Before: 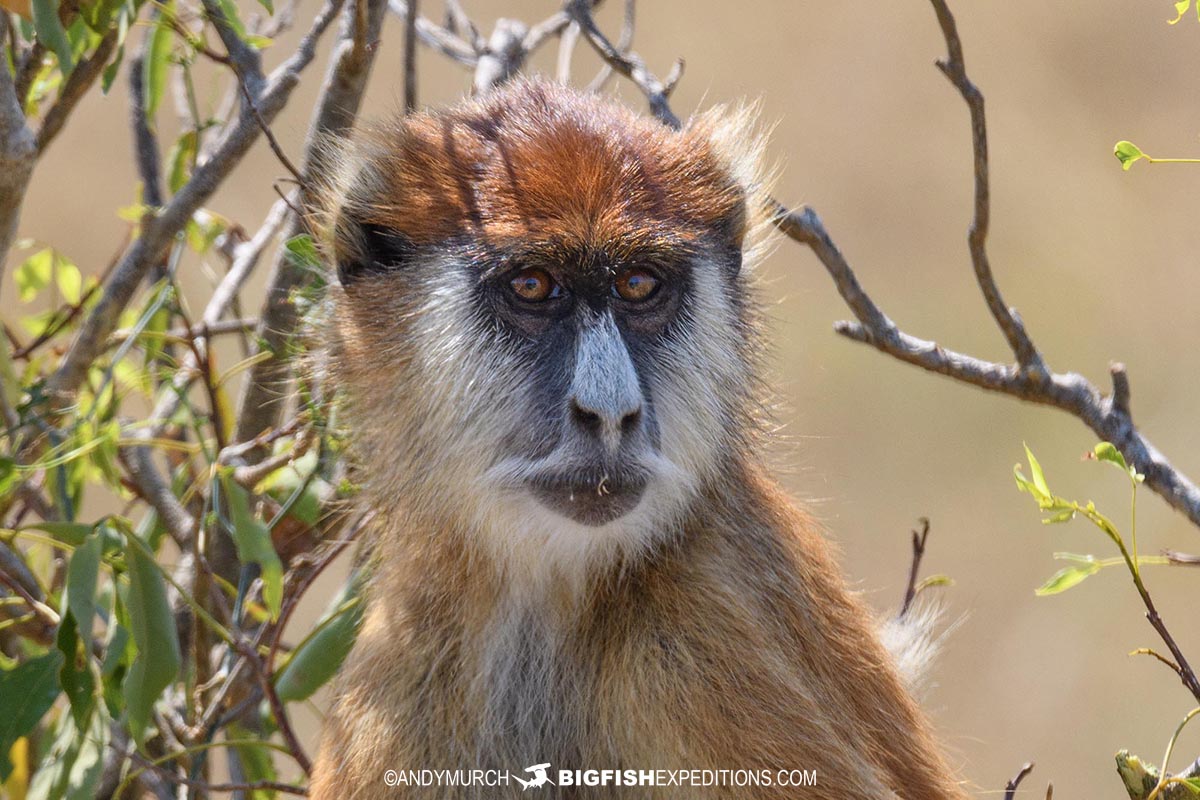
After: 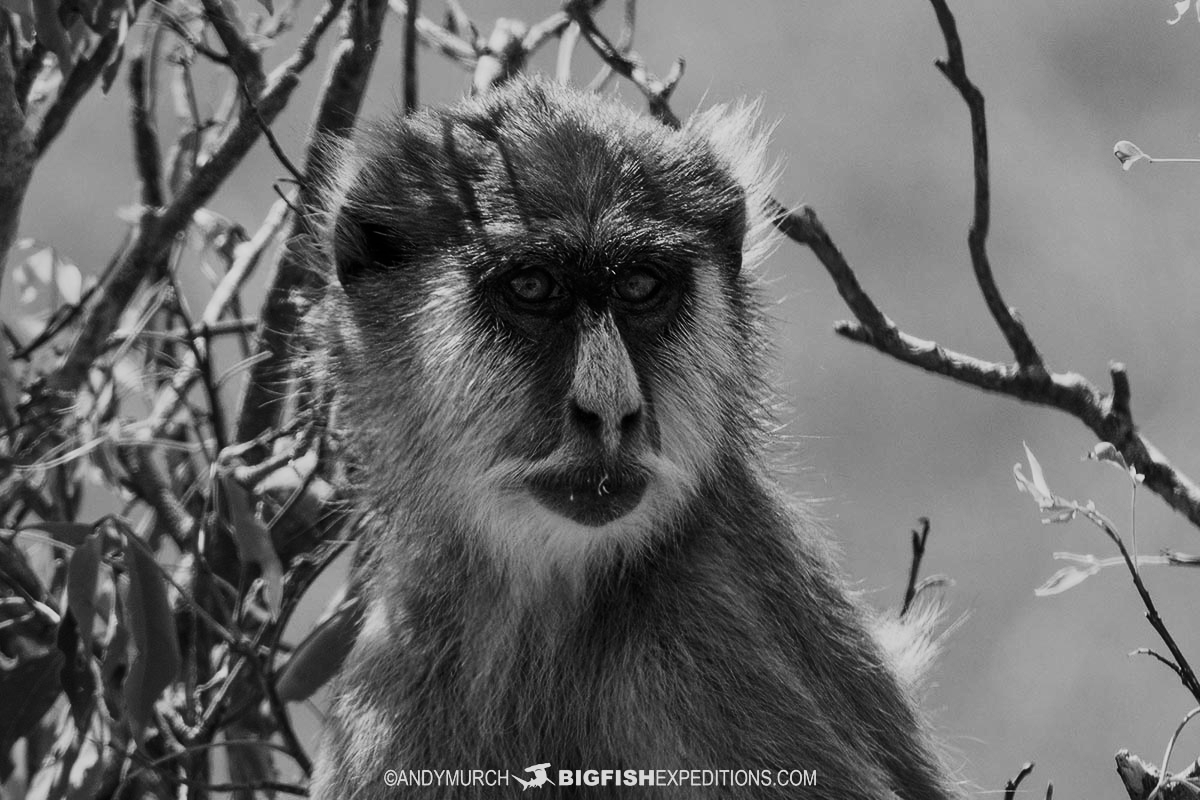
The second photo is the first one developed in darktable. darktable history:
white balance: red 1.08, blue 0.791
contrast brightness saturation: contrast -0.03, brightness -0.59, saturation -1
base curve: curves: ch0 [(0, 0) (0.088, 0.125) (0.176, 0.251) (0.354, 0.501) (0.613, 0.749) (1, 0.877)], preserve colors none
